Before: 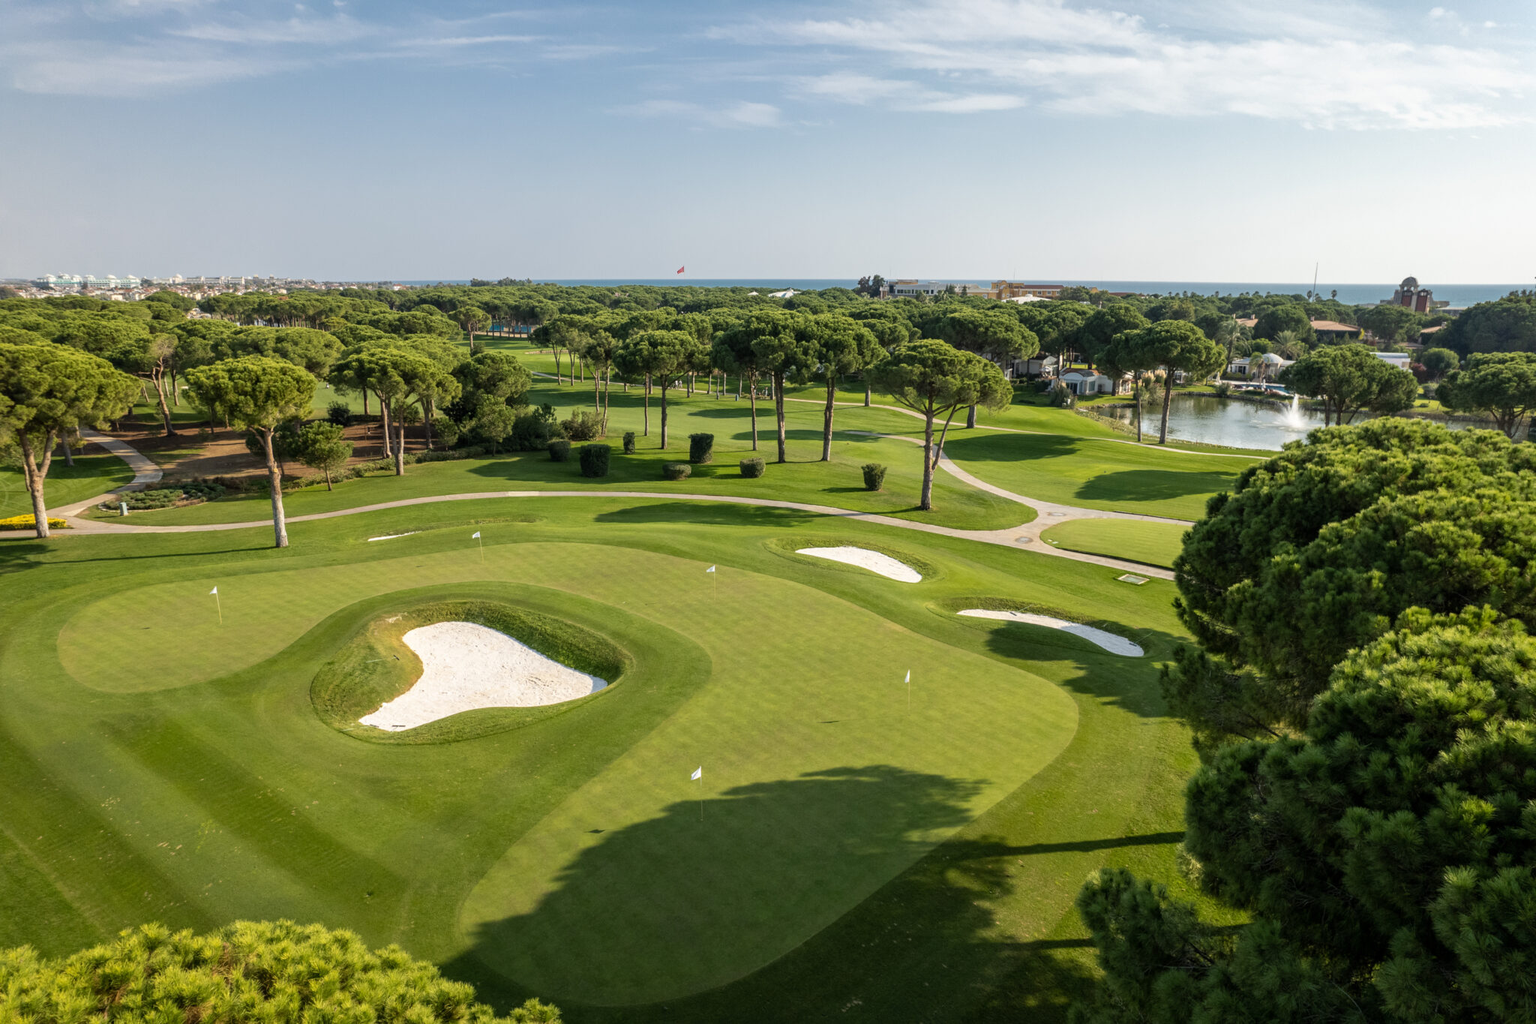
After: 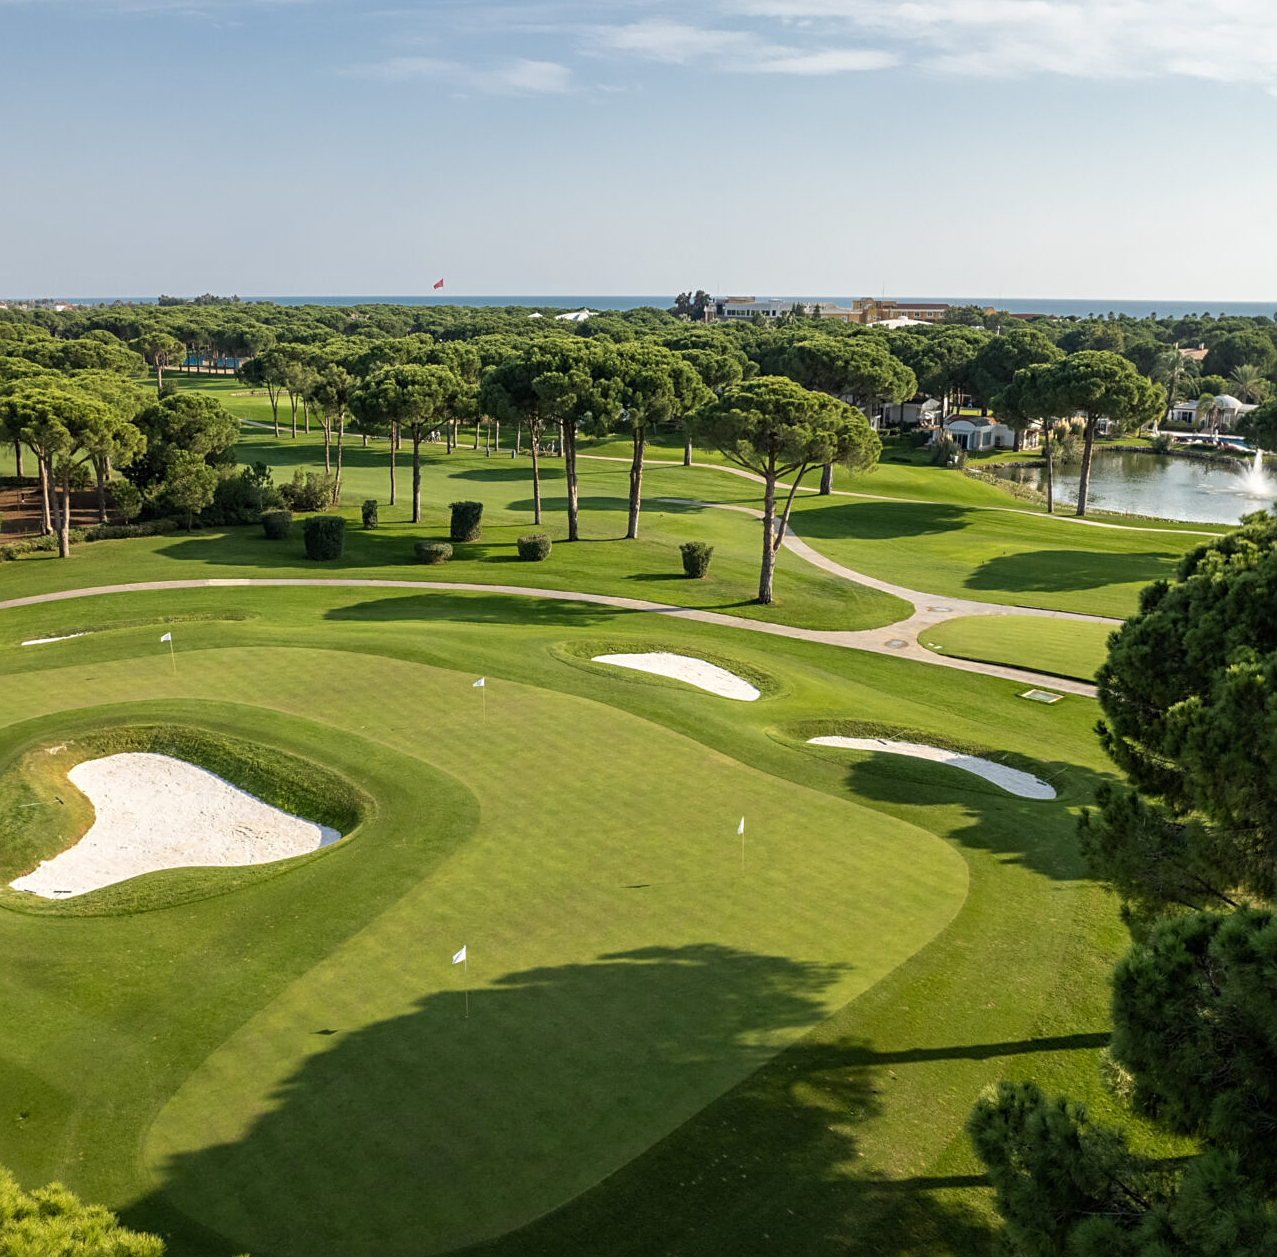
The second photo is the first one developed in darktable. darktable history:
crop and rotate: left 22.918%, top 5.629%, right 14.711%, bottom 2.247%
tone equalizer: on, module defaults
sharpen: radius 2.529, amount 0.323
